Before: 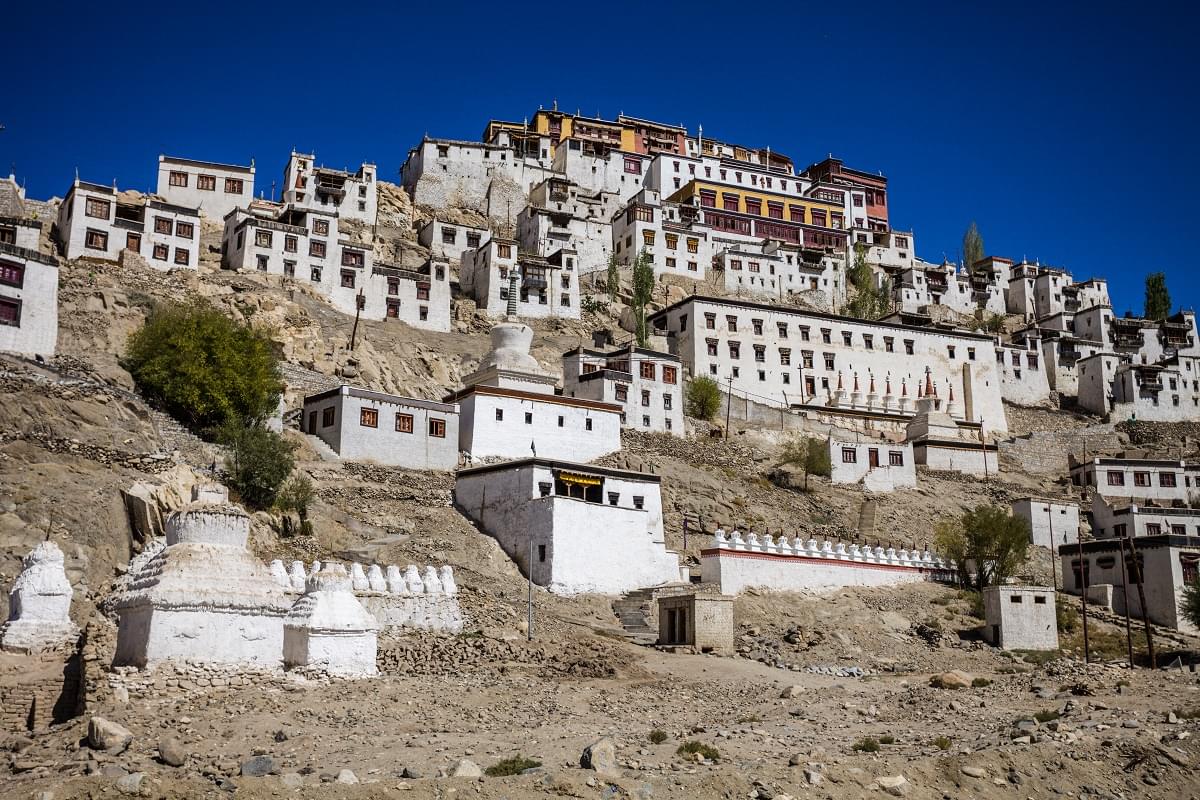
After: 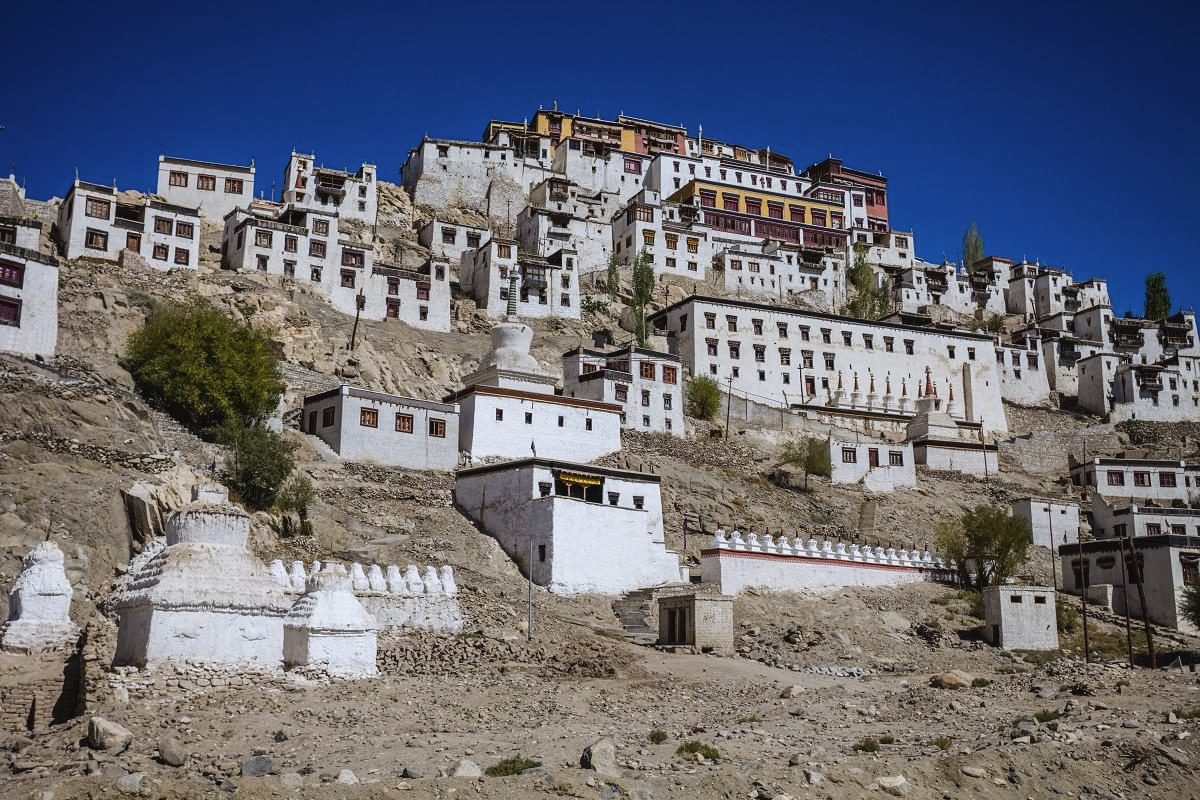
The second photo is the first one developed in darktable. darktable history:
contrast brightness saturation: contrast -0.08, brightness -0.04, saturation -0.11
white balance: red 0.976, blue 1.04
